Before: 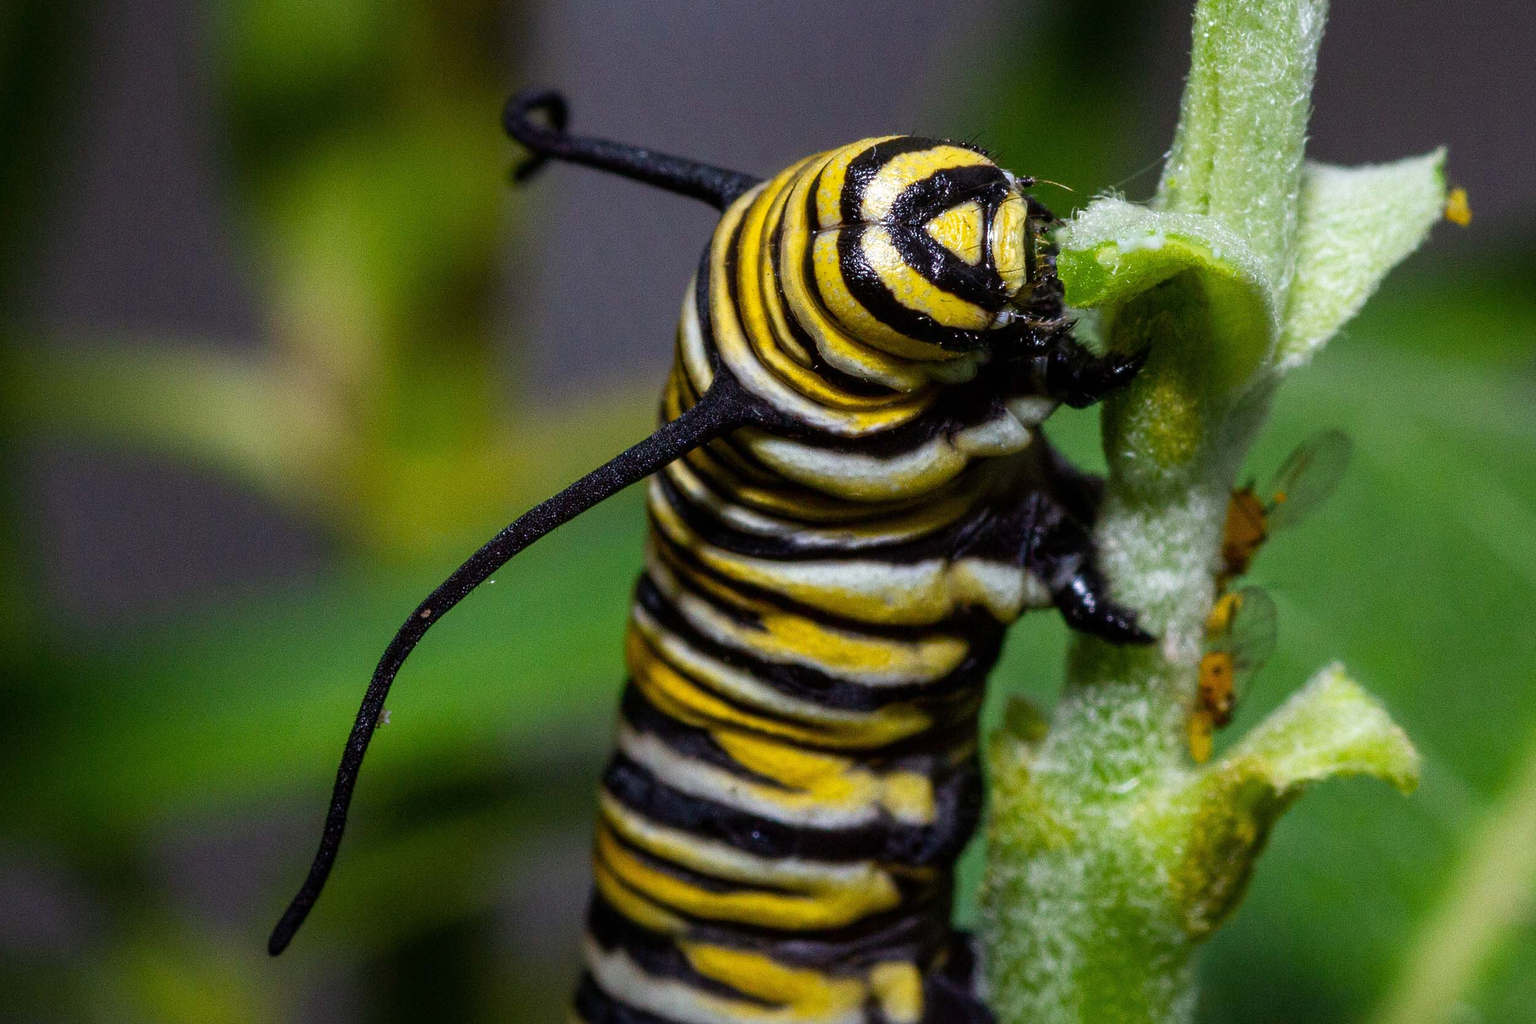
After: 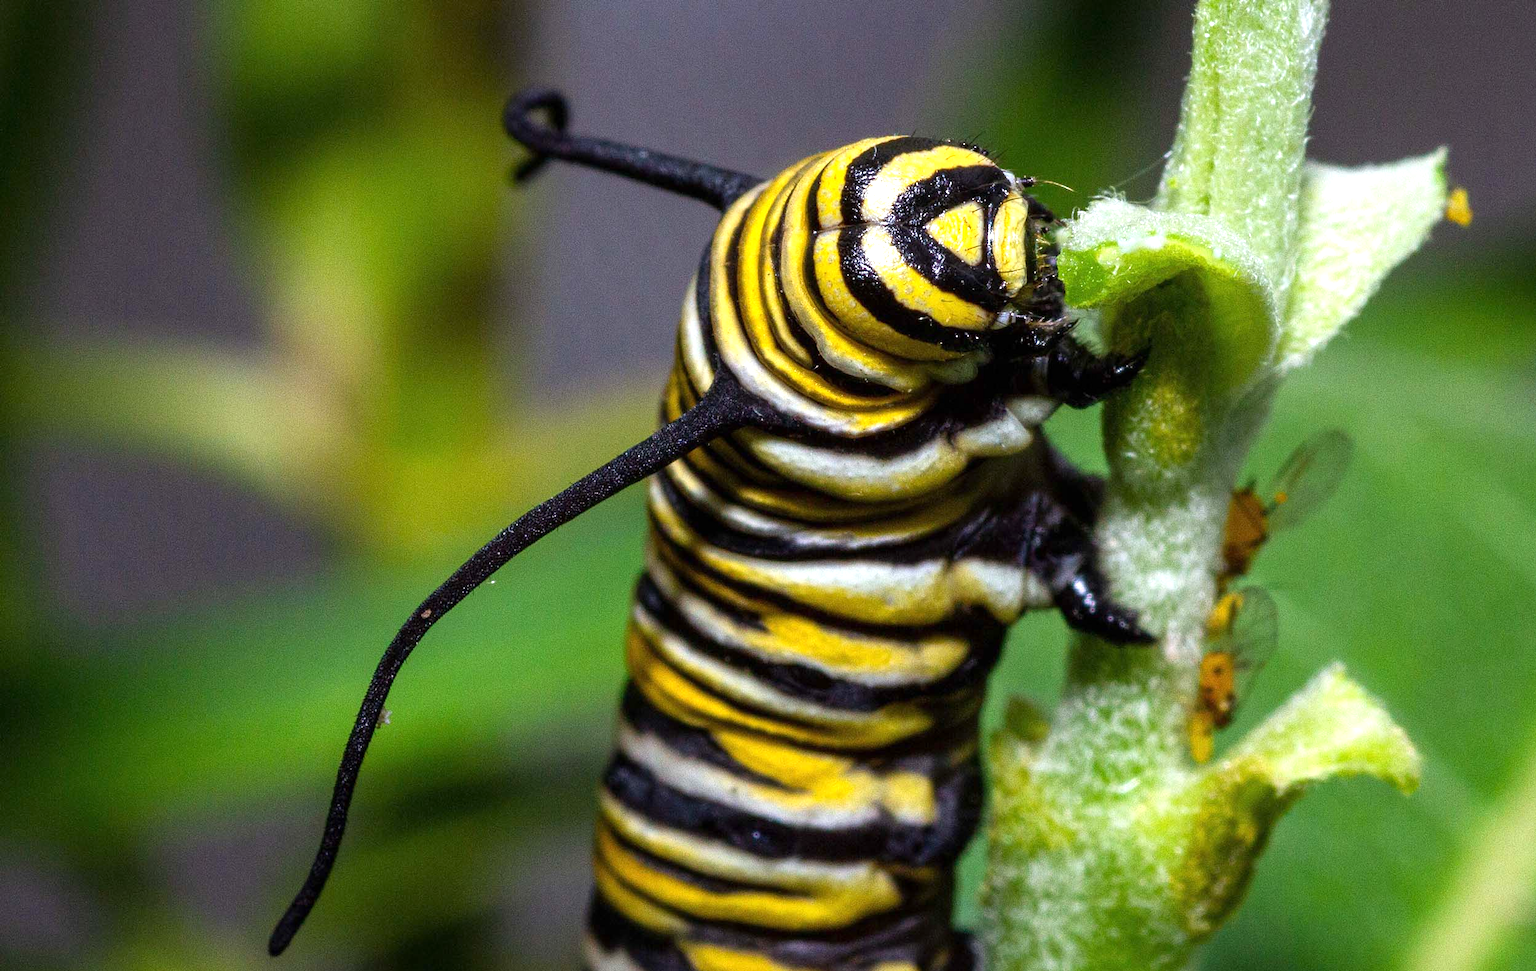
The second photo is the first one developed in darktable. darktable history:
exposure: exposure 0.669 EV, compensate highlight preservation false
crop and rotate: top 0%, bottom 5.097%
